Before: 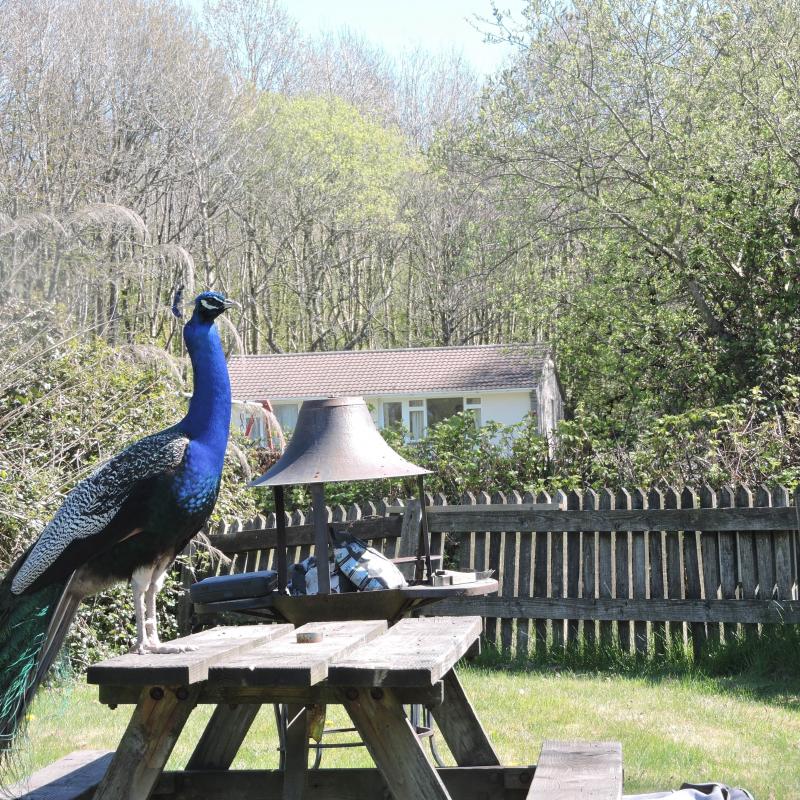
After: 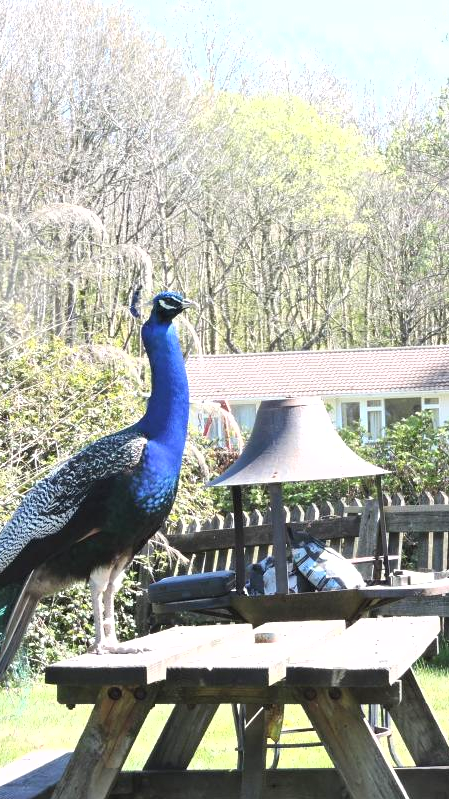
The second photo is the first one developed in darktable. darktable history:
crop: left 5.324%, right 38.525%
exposure: black level correction 0, exposure 0.691 EV, compensate exposure bias true, compensate highlight preservation false
tone equalizer: mask exposure compensation -0.505 EV
shadows and highlights: shadows 3.49, highlights -17.56, soften with gaussian
